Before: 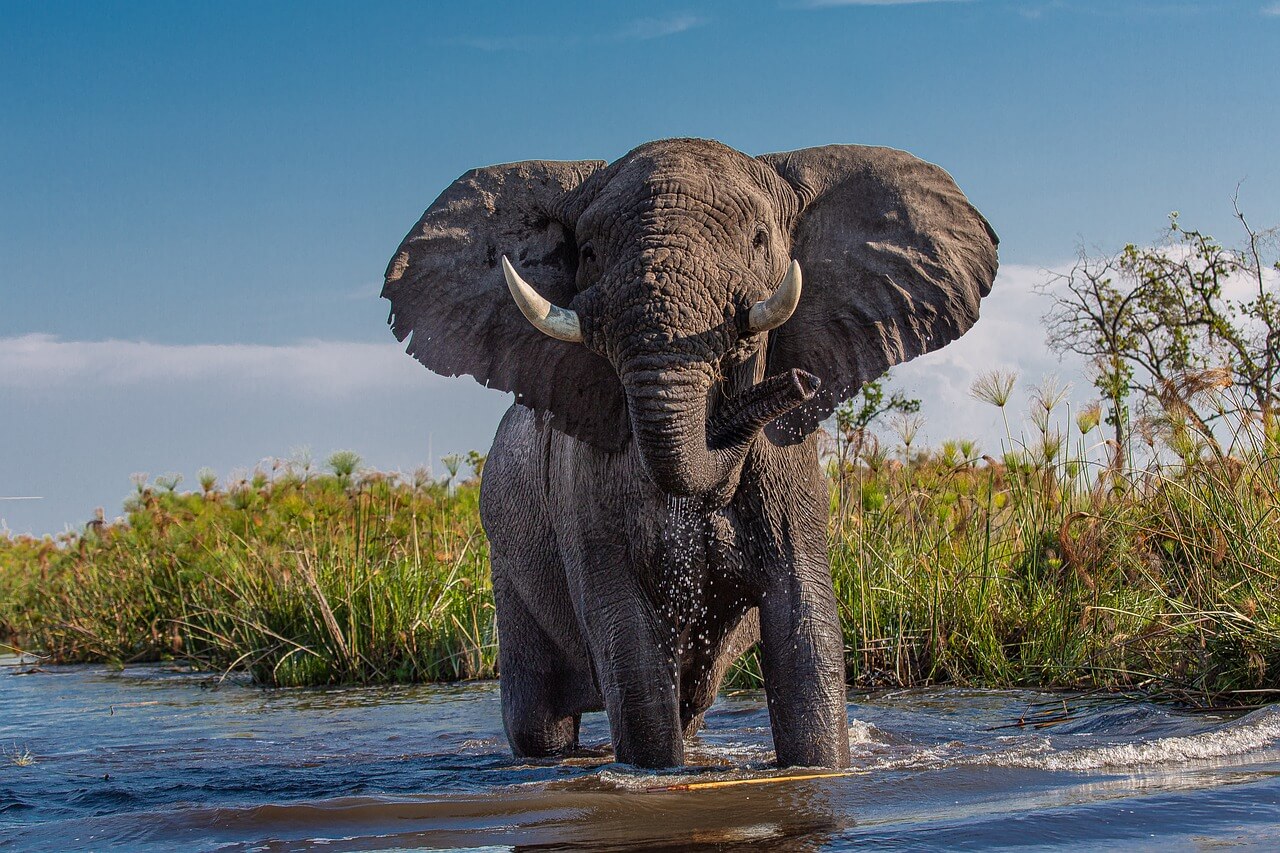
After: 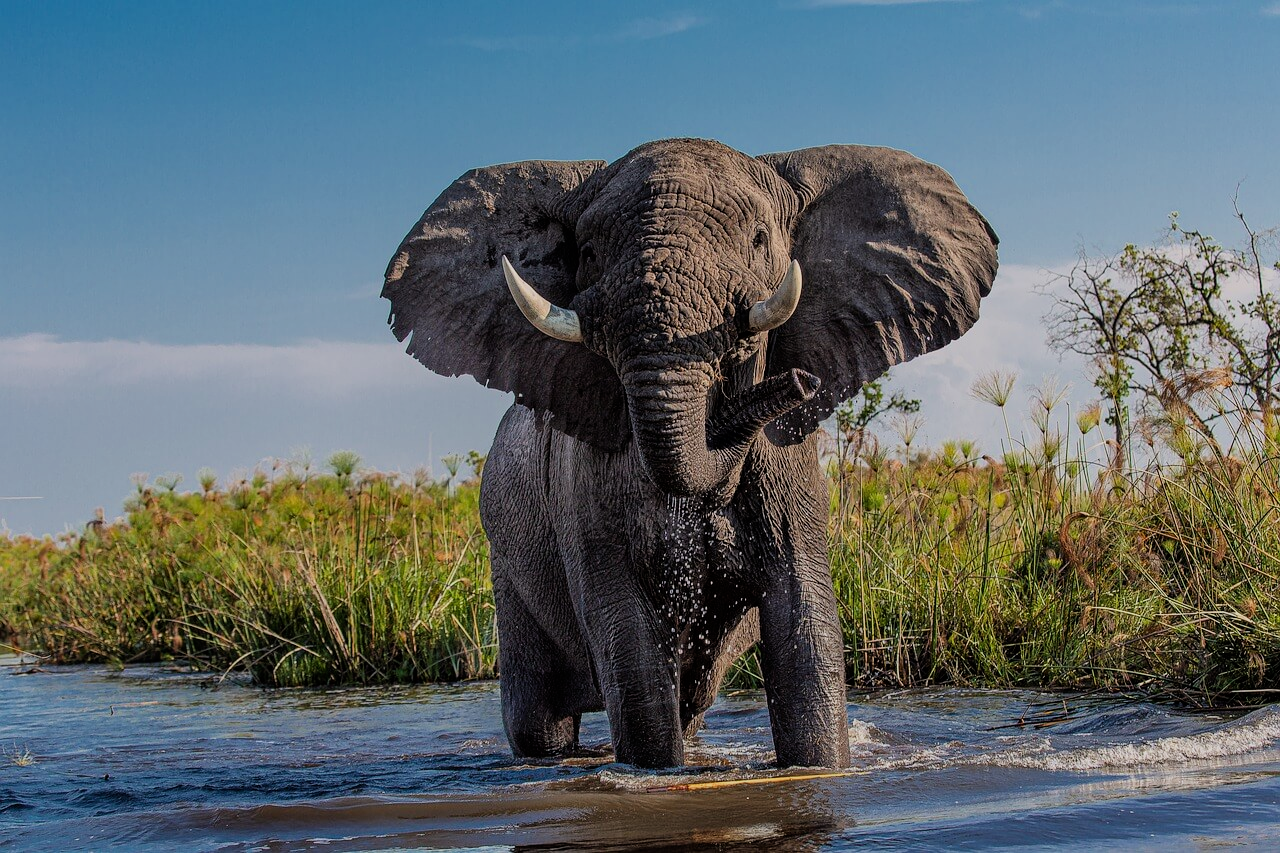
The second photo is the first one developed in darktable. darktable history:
filmic rgb: black relative exposure -7.84 EV, white relative exposure 4.29 EV, threshold 5.94 EV, hardness 3.89, color science v6 (2022), enable highlight reconstruction true
